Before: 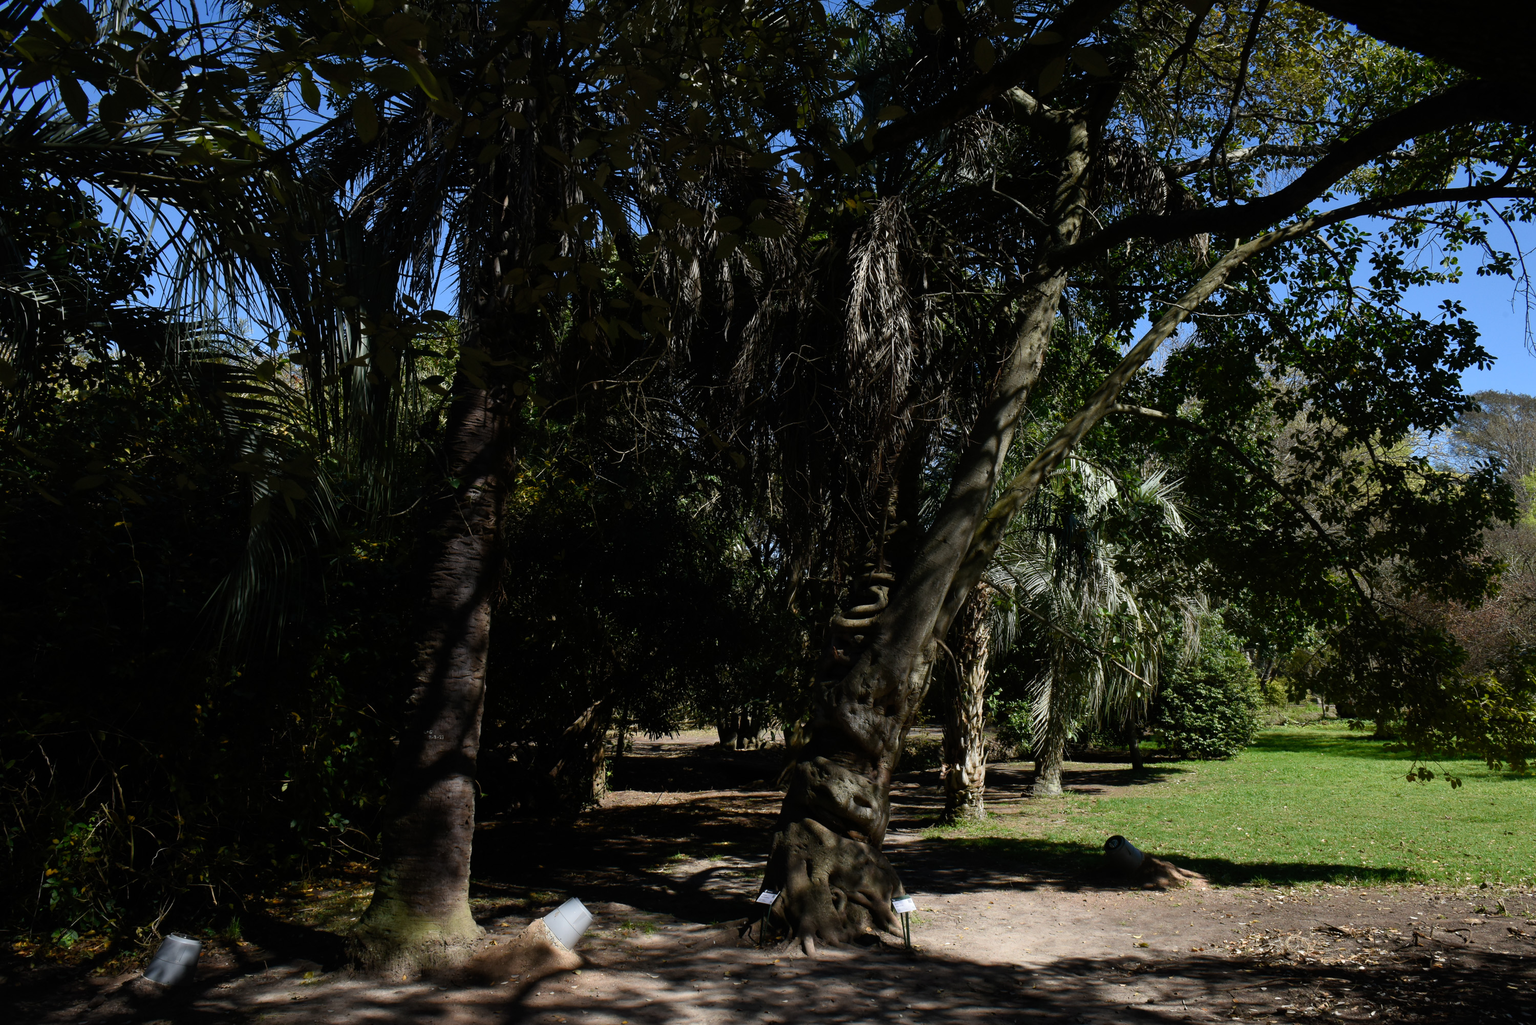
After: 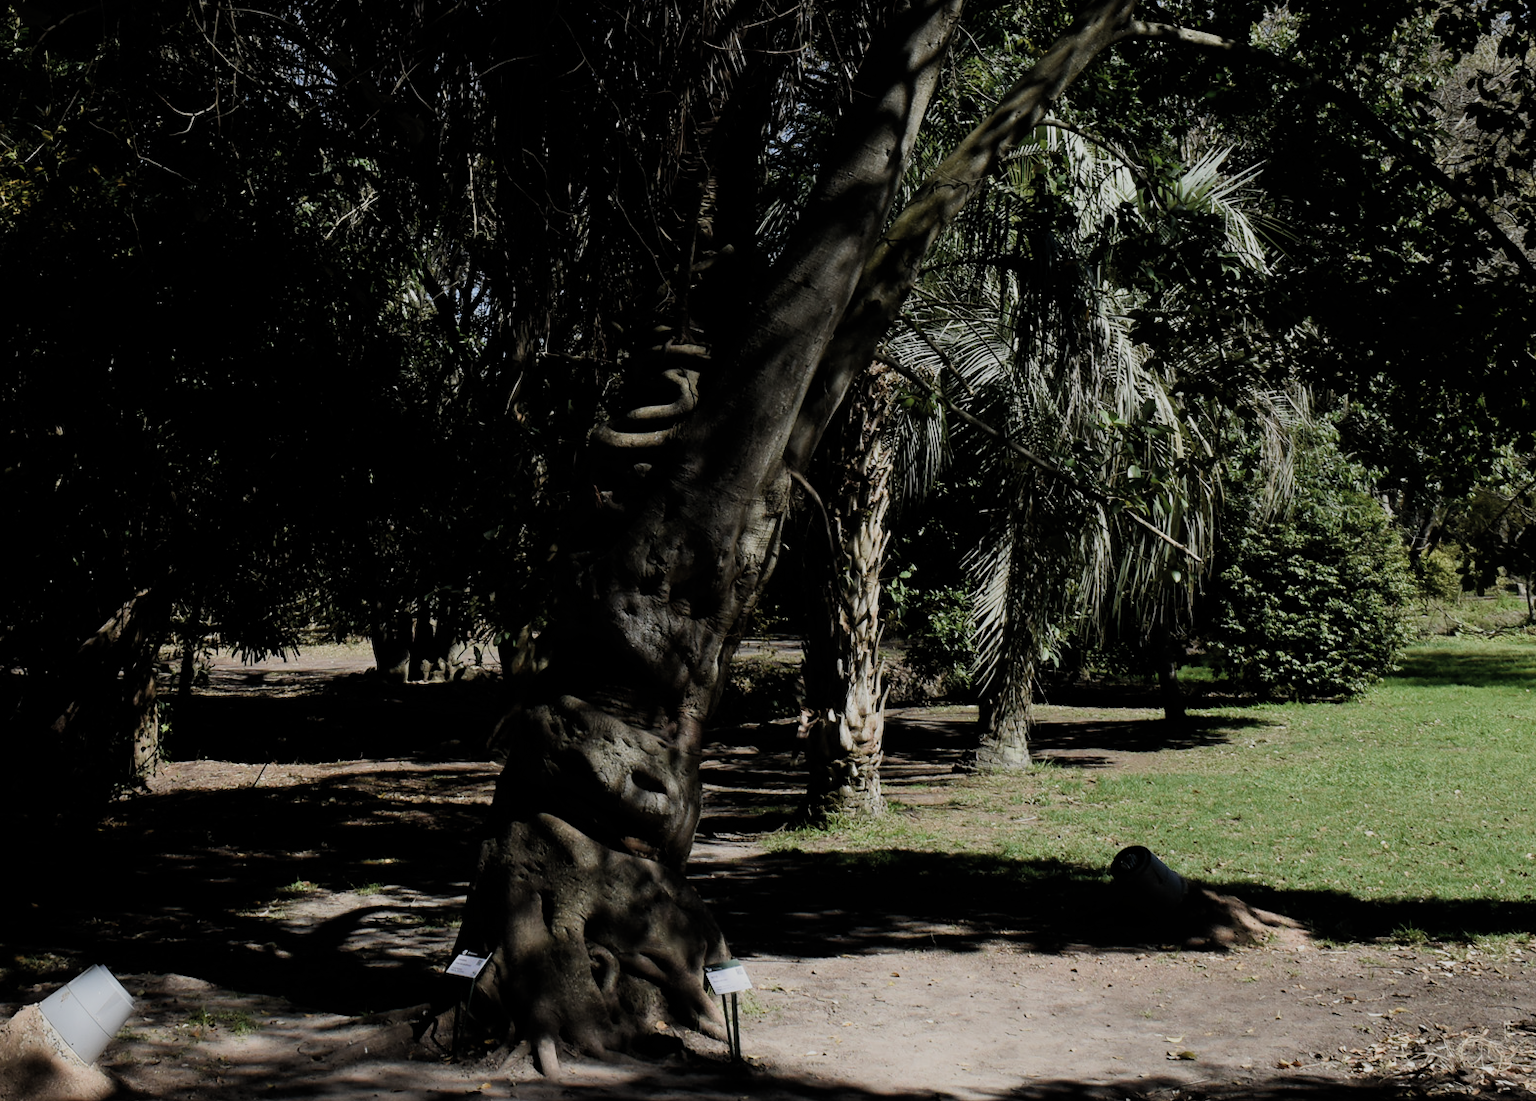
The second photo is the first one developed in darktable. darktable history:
crop: left 34.041%, top 38.357%, right 13.607%, bottom 5.353%
contrast brightness saturation: contrast 0.059, brightness -0.008, saturation -0.237
filmic rgb: black relative exposure -7.65 EV, white relative exposure 4.56 EV, hardness 3.61, add noise in highlights 0.002, preserve chrominance luminance Y, color science v3 (2019), use custom middle-gray values true, iterations of high-quality reconstruction 0, contrast in highlights soft
